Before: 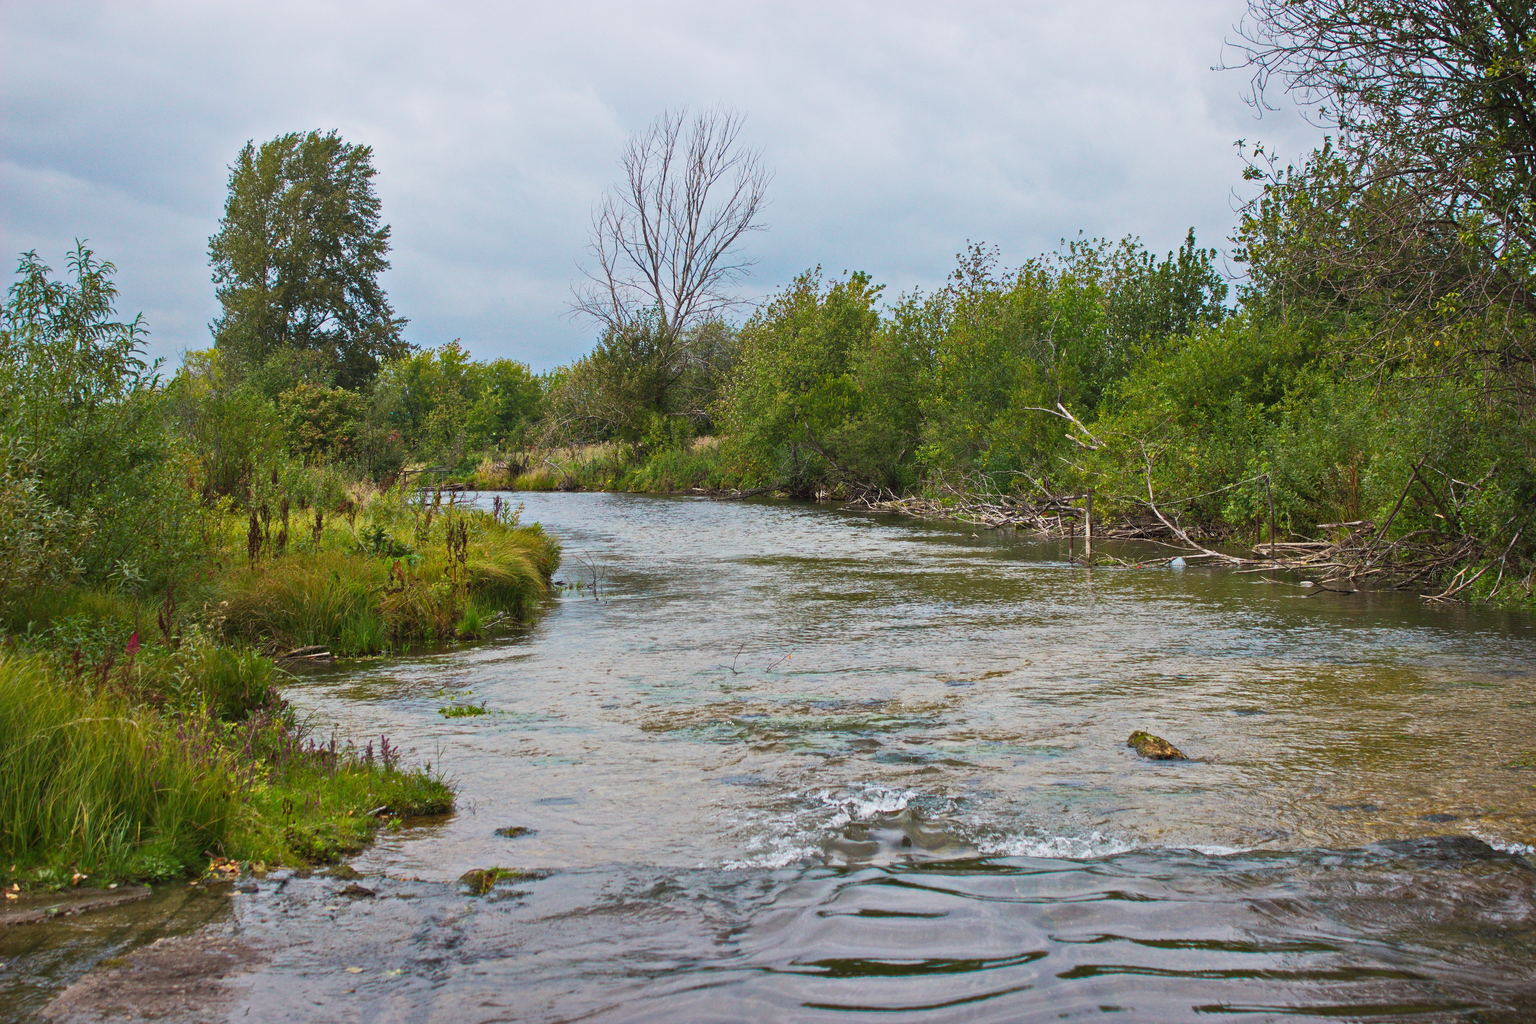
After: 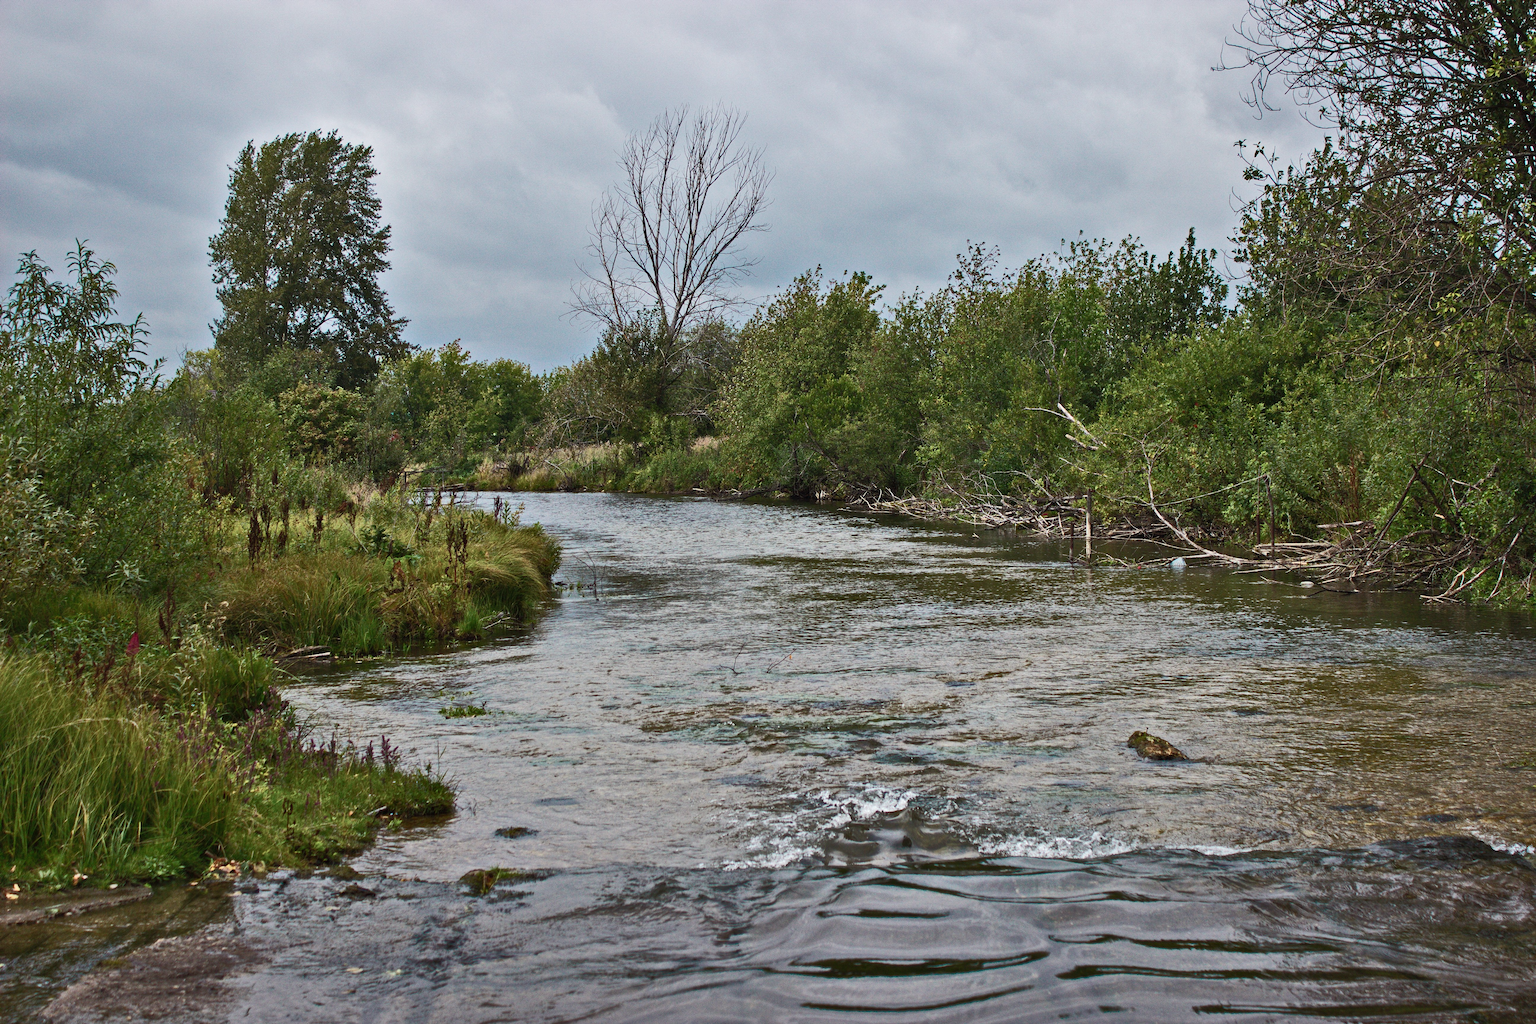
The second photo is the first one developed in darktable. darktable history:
color balance rgb: perceptual saturation grading › highlights -31.88%, perceptual saturation grading › mid-tones 5.8%, perceptual saturation grading › shadows 18.12%, perceptual brilliance grading › highlights 3.62%, perceptual brilliance grading › mid-tones -18.12%, perceptual brilliance grading › shadows -41.3%
shadows and highlights: soften with gaussian
